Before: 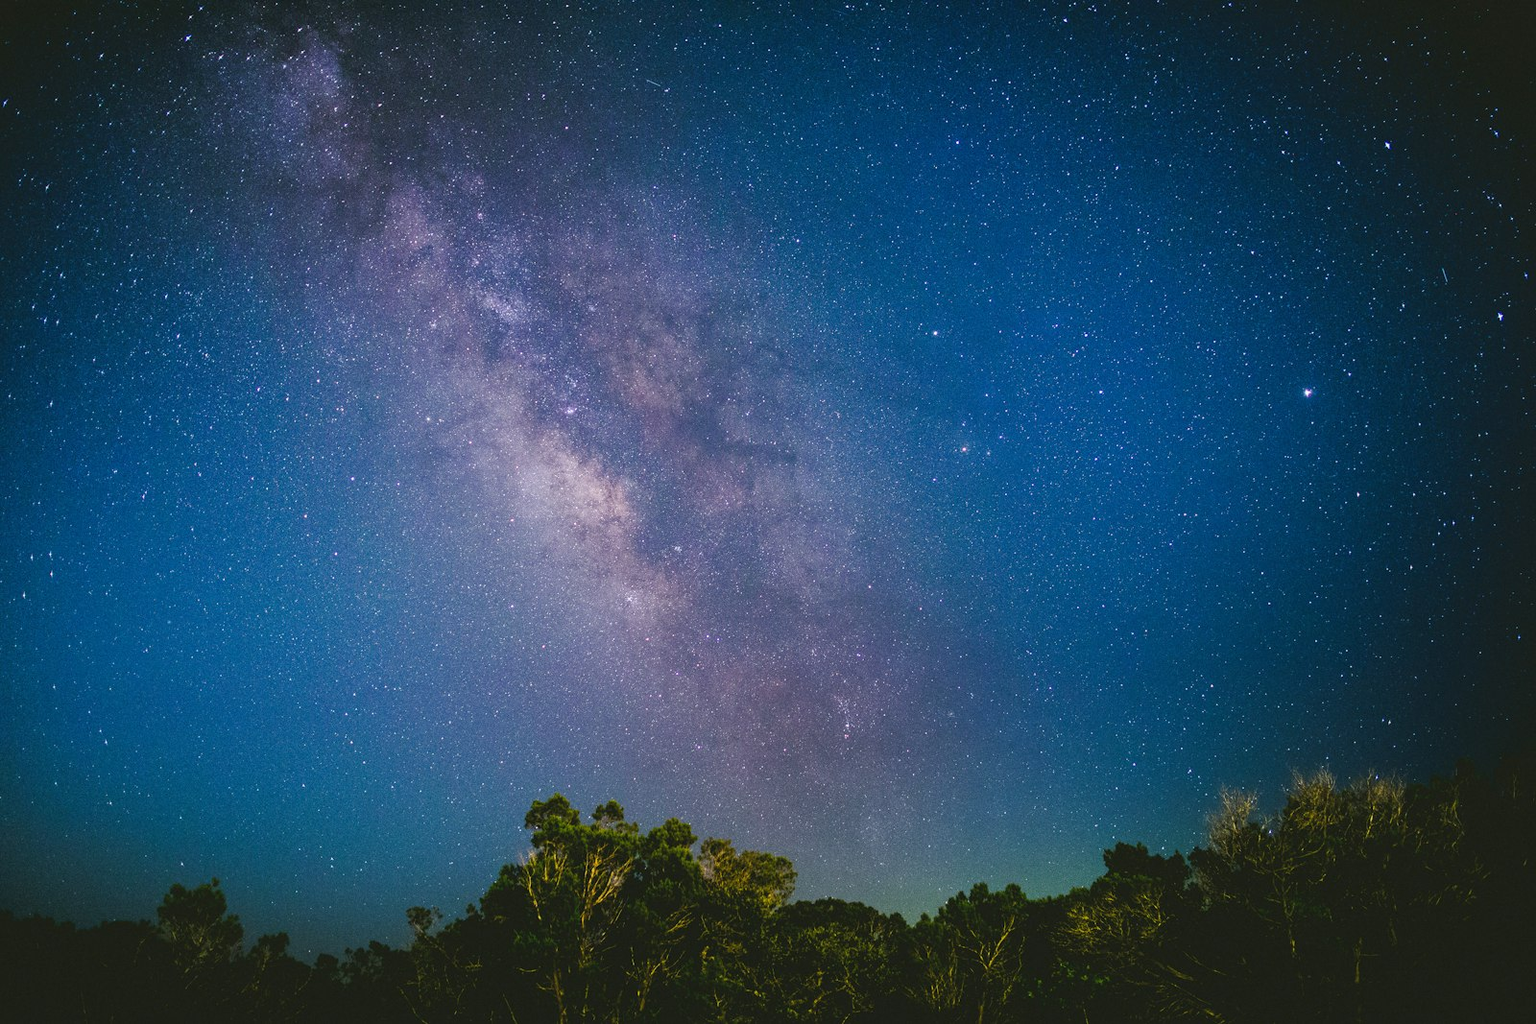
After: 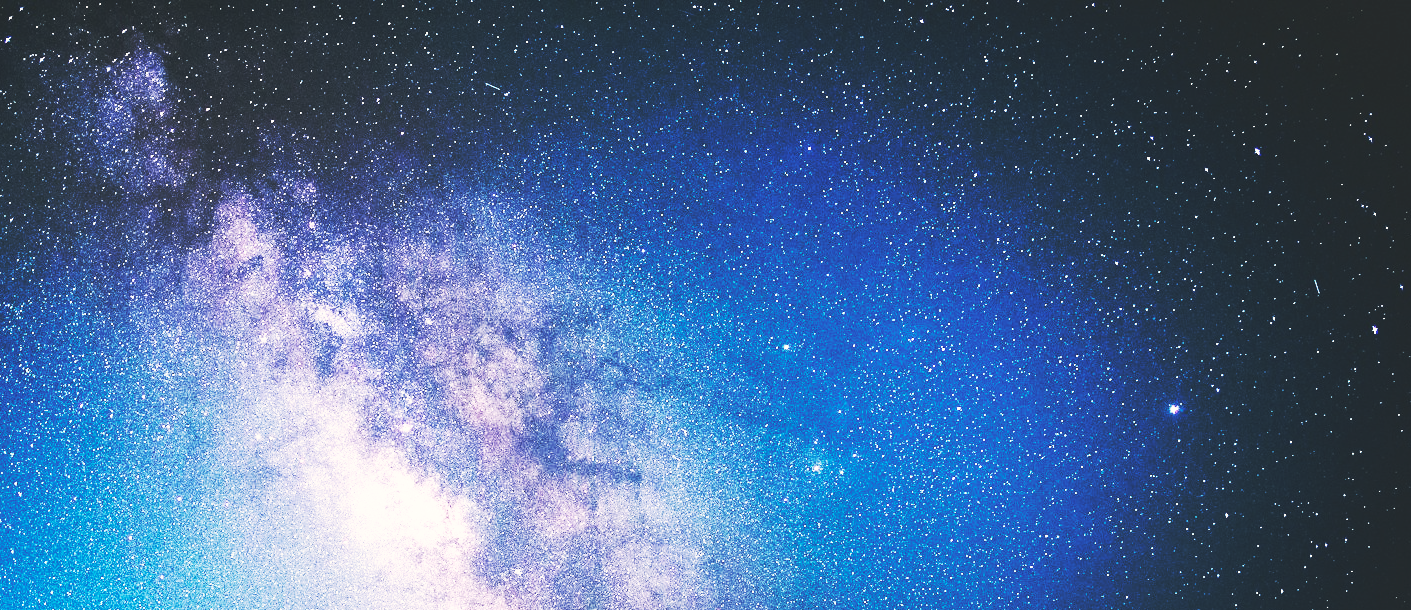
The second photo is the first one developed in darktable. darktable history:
color correction: highlights a* 2.75, highlights b* 5, shadows a* -2.04, shadows b* -4.84, saturation 0.8
base curve: curves: ch0 [(0, 0.015) (0.085, 0.116) (0.134, 0.298) (0.19, 0.545) (0.296, 0.764) (0.599, 0.982) (1, 1)], preserve colors none
crop and rotate: left 11.812%, bottom 42.776%
tone equalizer: -8 EV -1.08 EV, -7 EV -1.01 EV, -6 EV -0.867 EV, -5 EV -0.578 EV, -3 EV 0.578 EV, -2 EV 0.867 EV, -1 EV 1.01 EV, +0 EV 1.08 EV, edges refinement/feathering 500, mask exposure compensation -1.57 EV, preserve details no
